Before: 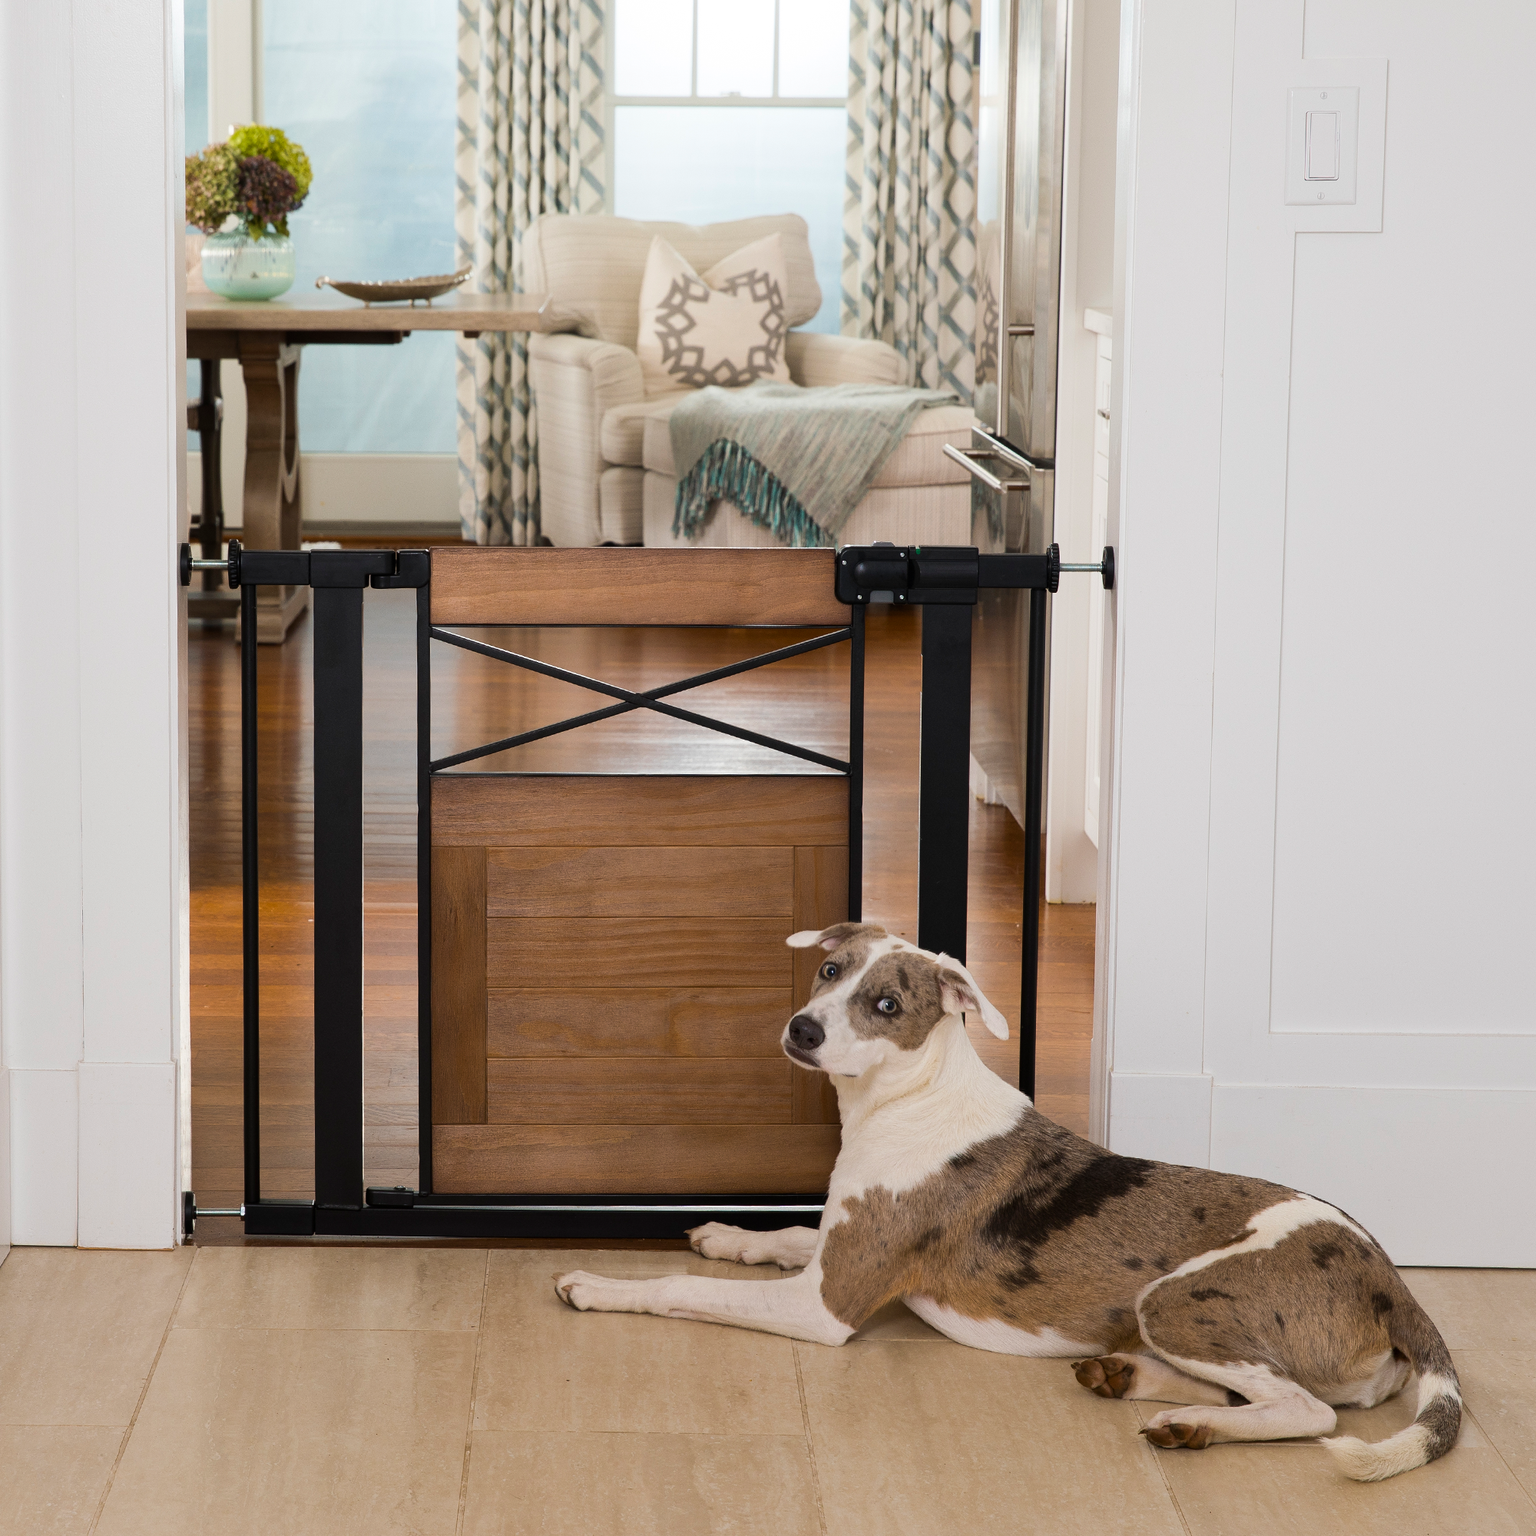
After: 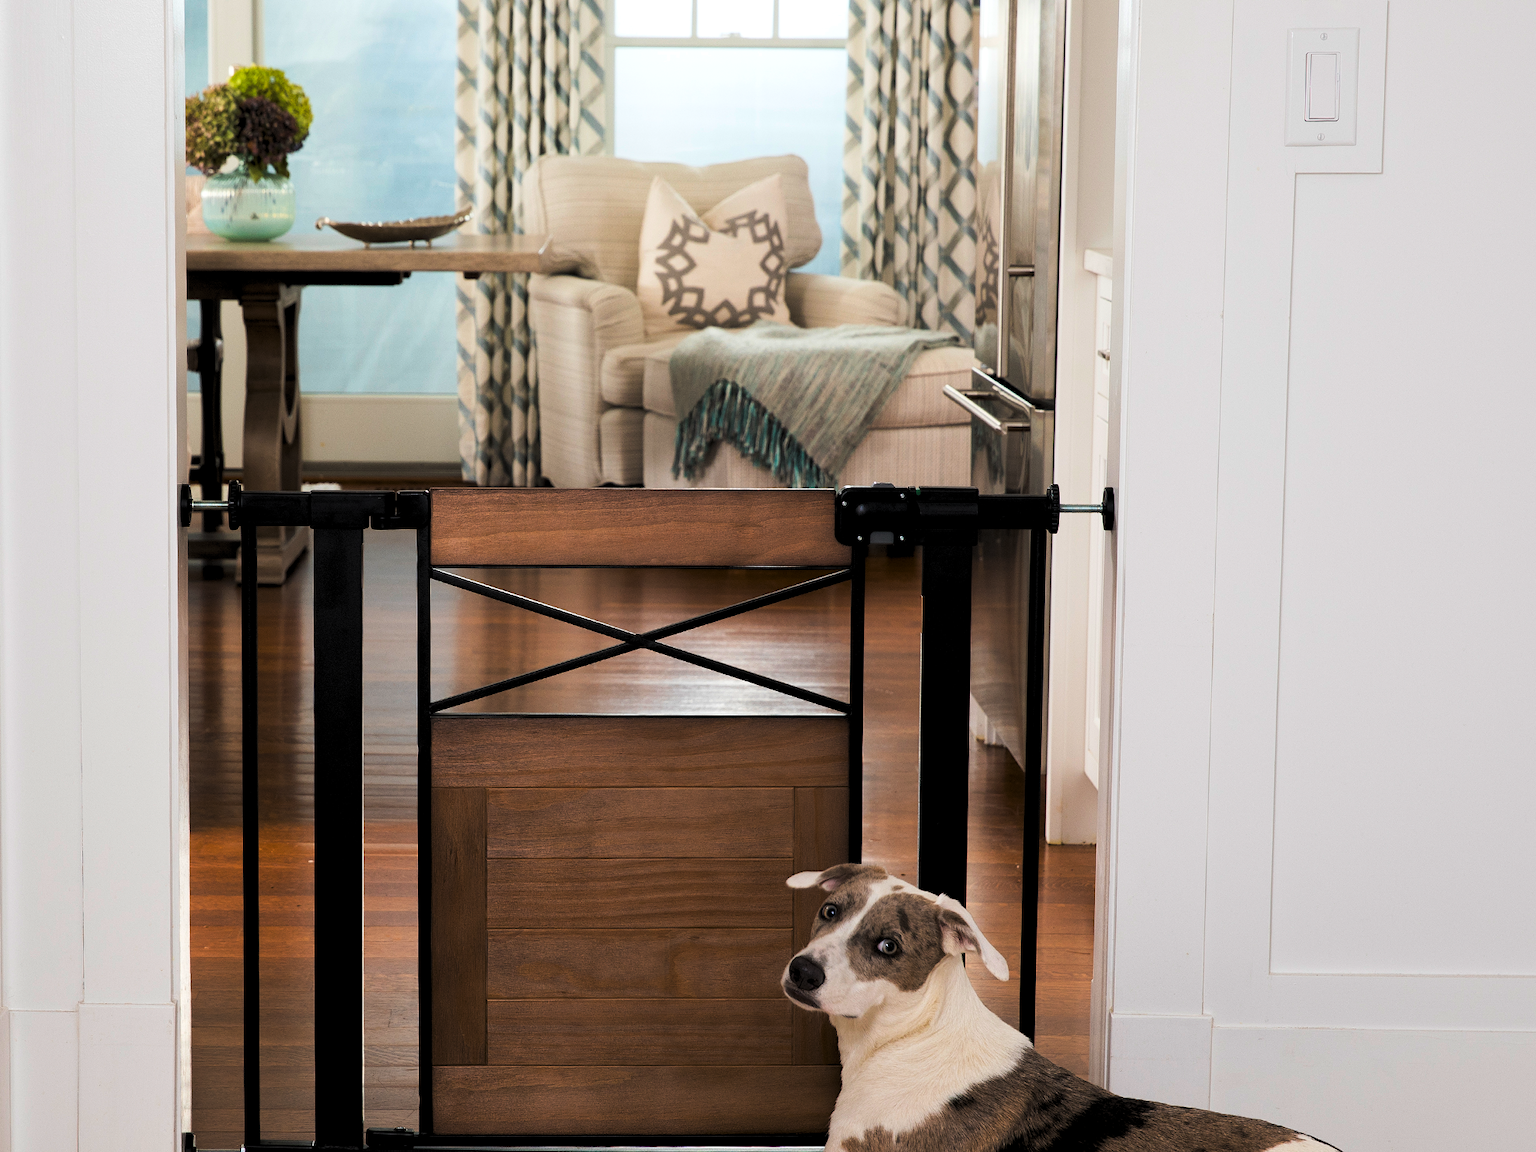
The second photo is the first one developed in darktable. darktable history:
exposure: compensate highlight preservation false
crop: top 3.857%, bottom 21.132%
tone curve: curves: ch0 [(0, 0) (0.536, 0.402) (1, 1)], preserve colors none
contrast brightness saturation: contrast 0.1, brightness 0.02, saturation 0.02
levels: levels [0.073, 0.497, 0.972]
tone equalizer: on, module defaults
